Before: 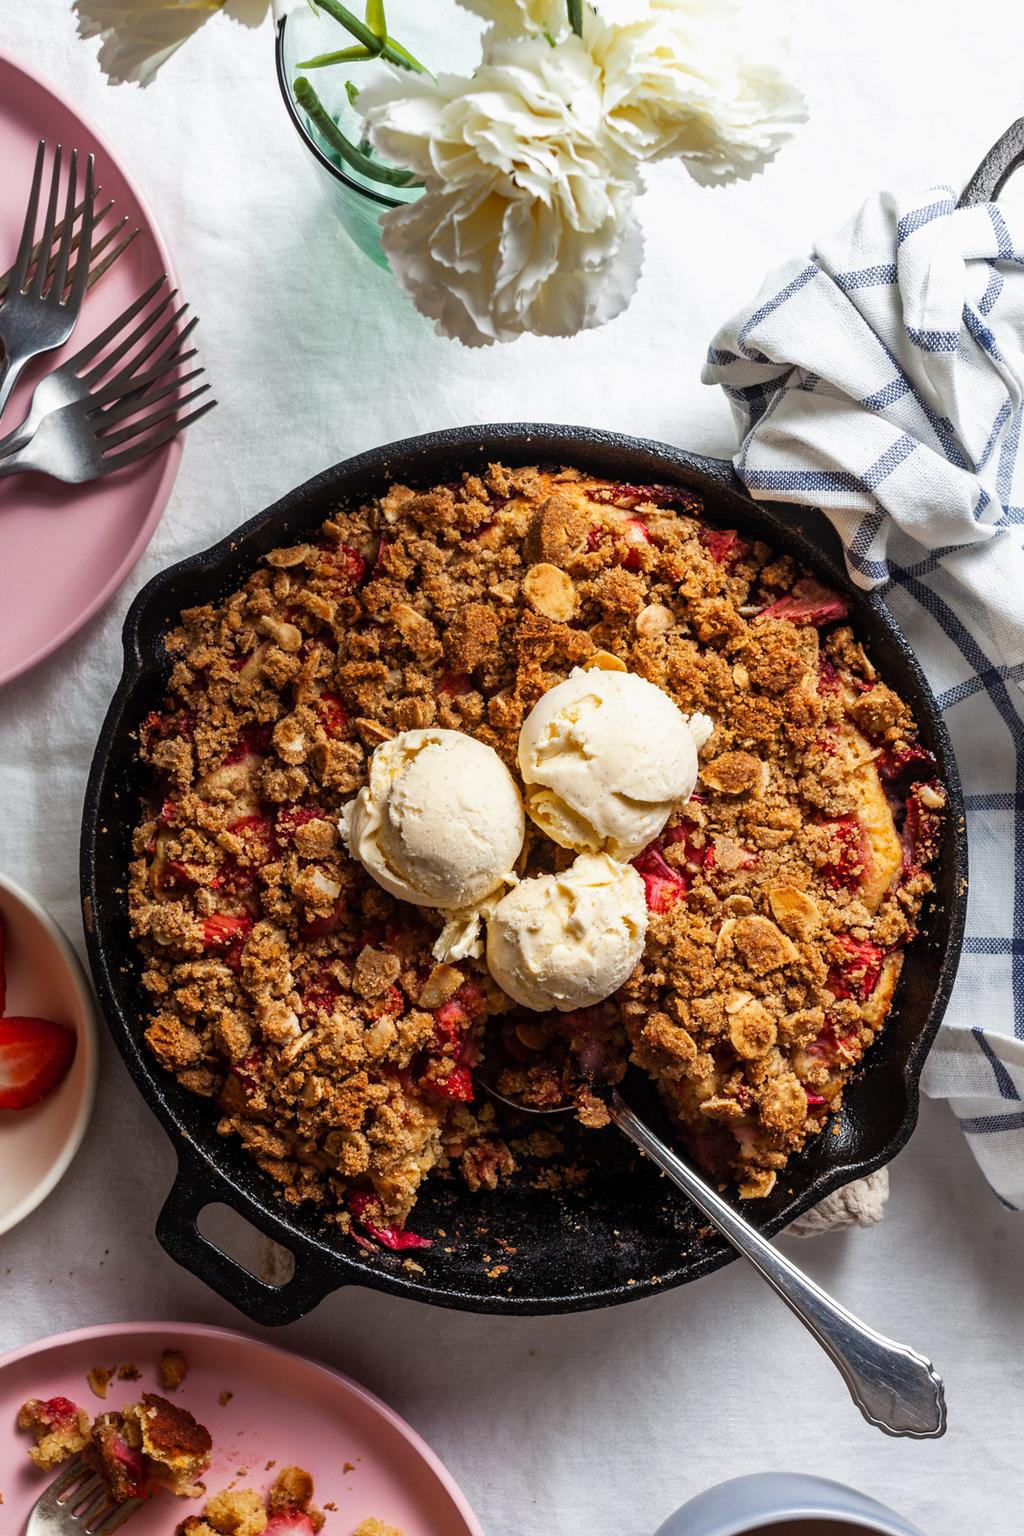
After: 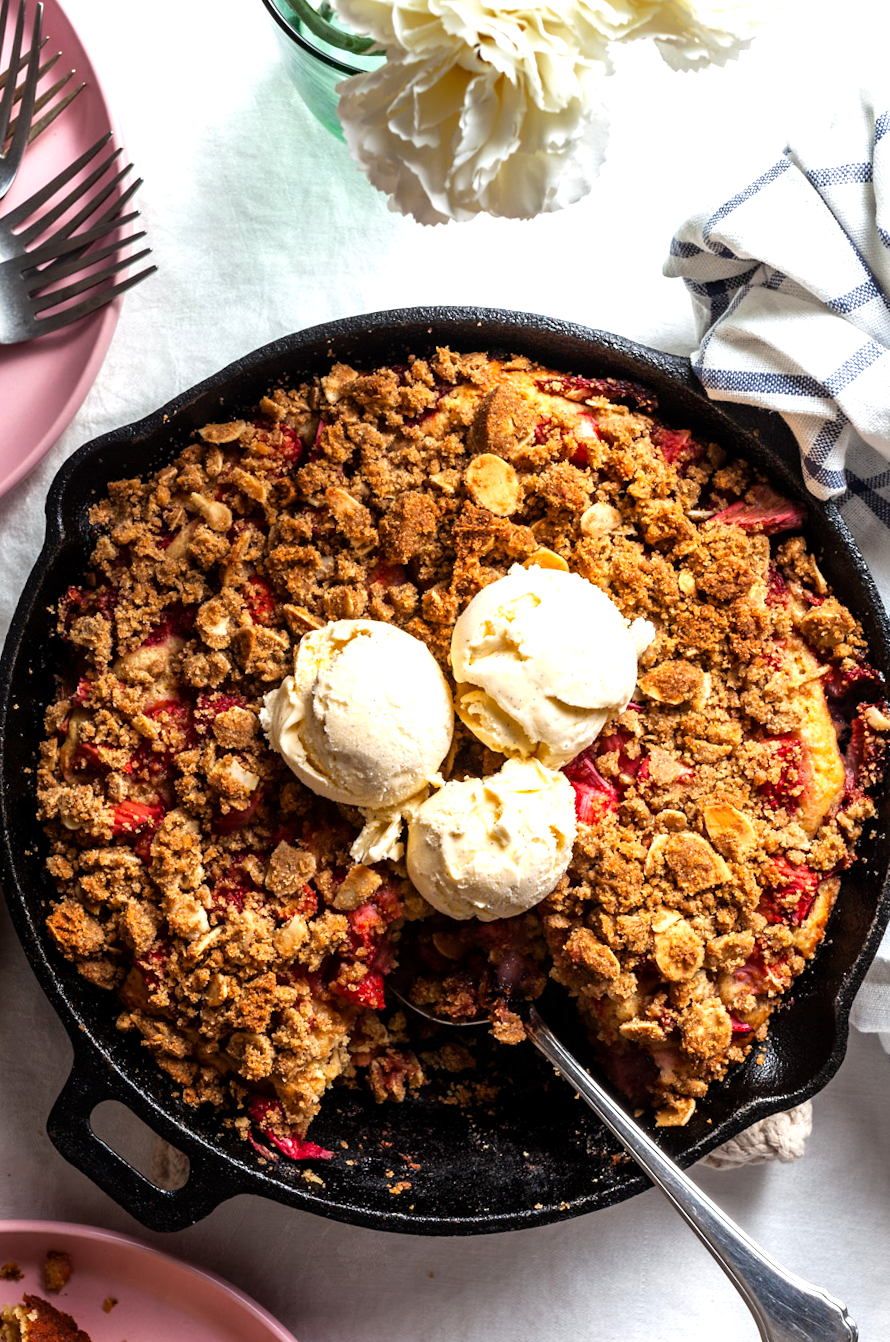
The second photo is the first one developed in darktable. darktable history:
crop and rotate: angle -3.1°, left 5.171%, top 5.178%, right 4.737%, bottom 4.215%
tone equalizer: -8 EV -0.456 EV, -7 EV -0.356 EV, -6 EV -0.295 EV, -5 EV -0.196 EV, -3 EV 0.244 EV, -2 EV 0.361 EV, -1 EV 0.407 EV, +0 EV 0.408 EV, mask exposure compensation -0.509 EV
exposure: black level correction 0.001, exposure 0.192 EV, compensate highlight preservation false
